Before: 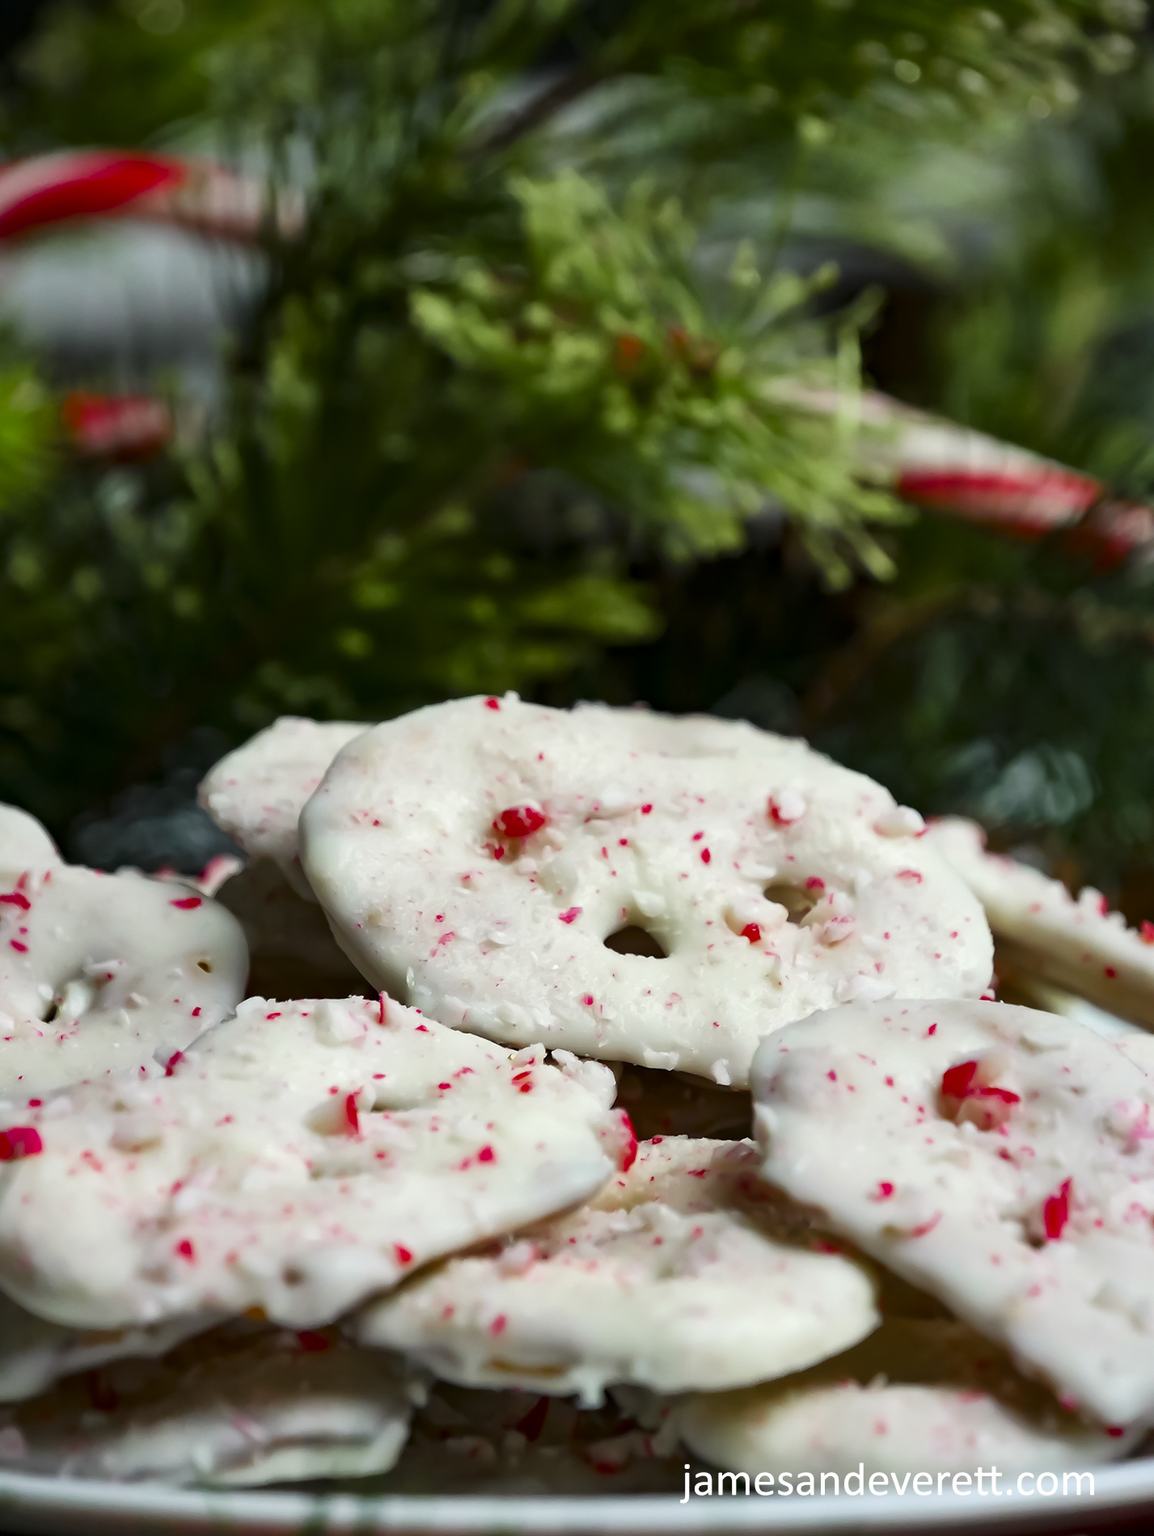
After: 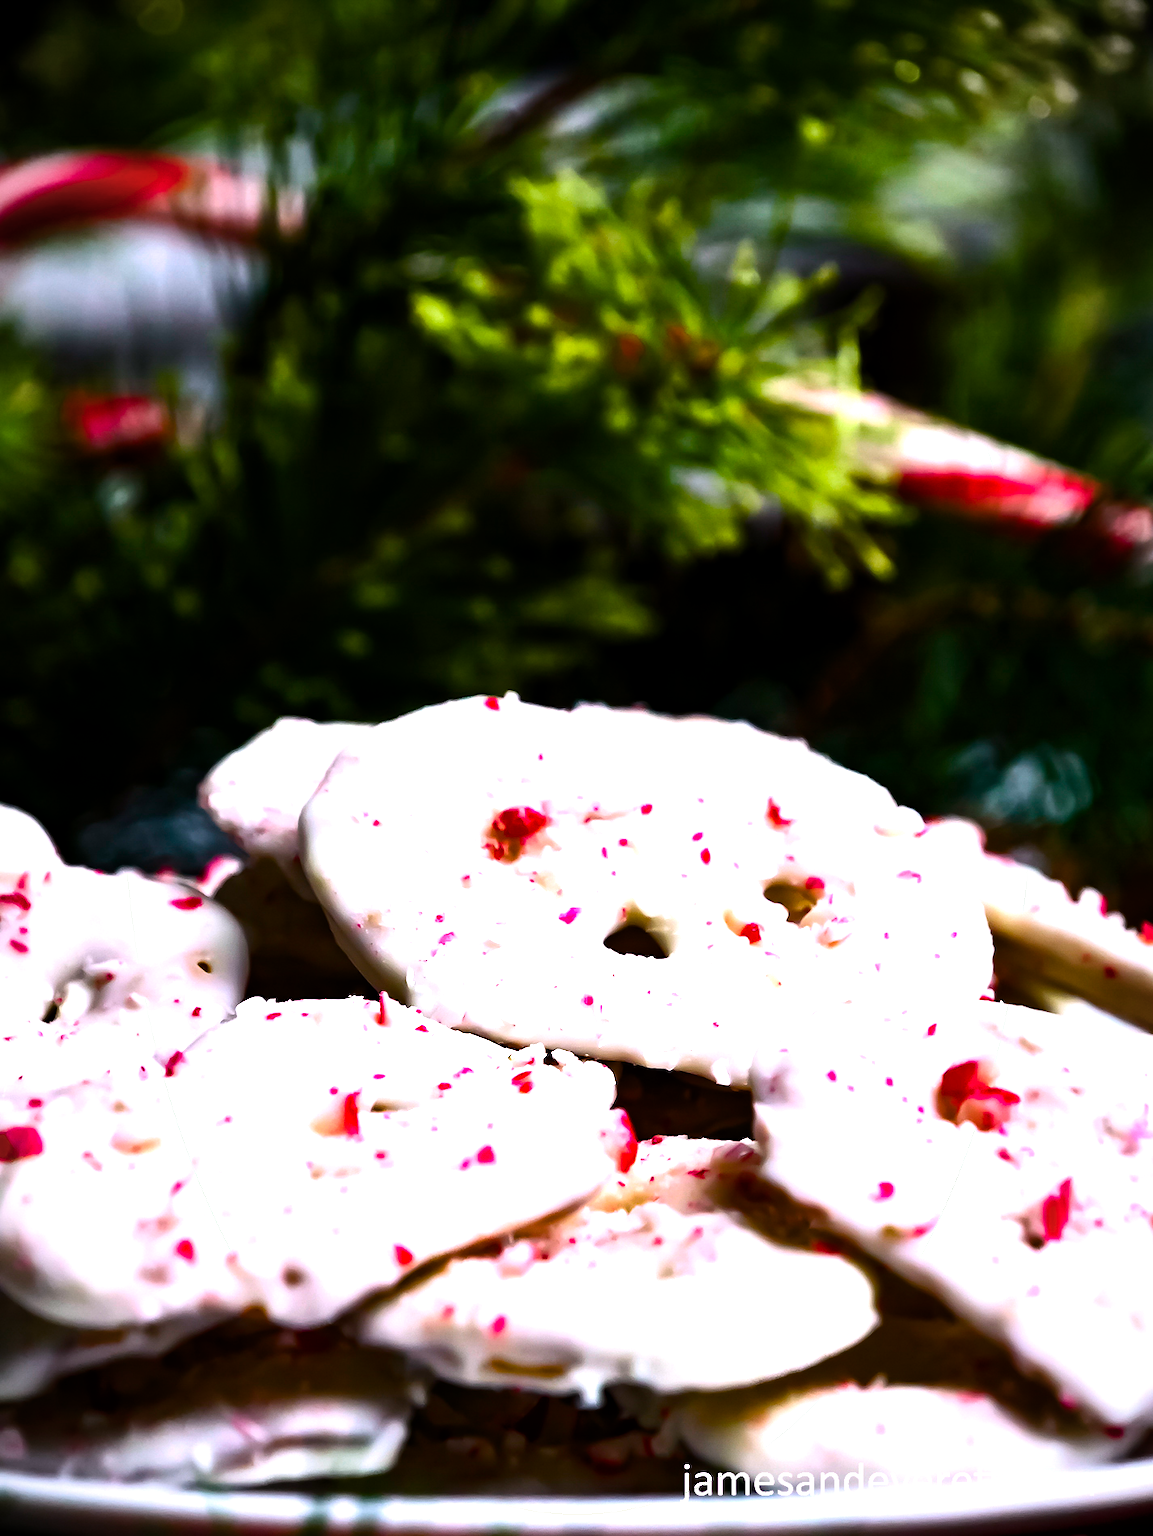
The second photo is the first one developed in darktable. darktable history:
white balance: red 1.066, blue 1.119
color balance rgb: linear chroma grading › global chroma 9%, perceptual saturation grading › global saturation 36%, perceptual saturation grading › shadows 35%, perceptual brilliance grading › global brilliance 15%, perceptual brilliance grading › shadows -35%, global vibrance 15%
vignetting: fall-off start 97%, fall-off radius 100%, width/height ratio 0.609, unbound false
tone equalizer: -8 EV -0.75 EV, -7 EV -0.7 EV, -6 EV -0.6 EV, -5 EV -0.4 EV, -3 EV 0.4 EV, -2 EV 0.6 EV, -1 EV 0.7 EV, +0 EV 0.75 EV, edges refinement/feathering 500, mask exposure compensation -1.57 EV, preserve details no
